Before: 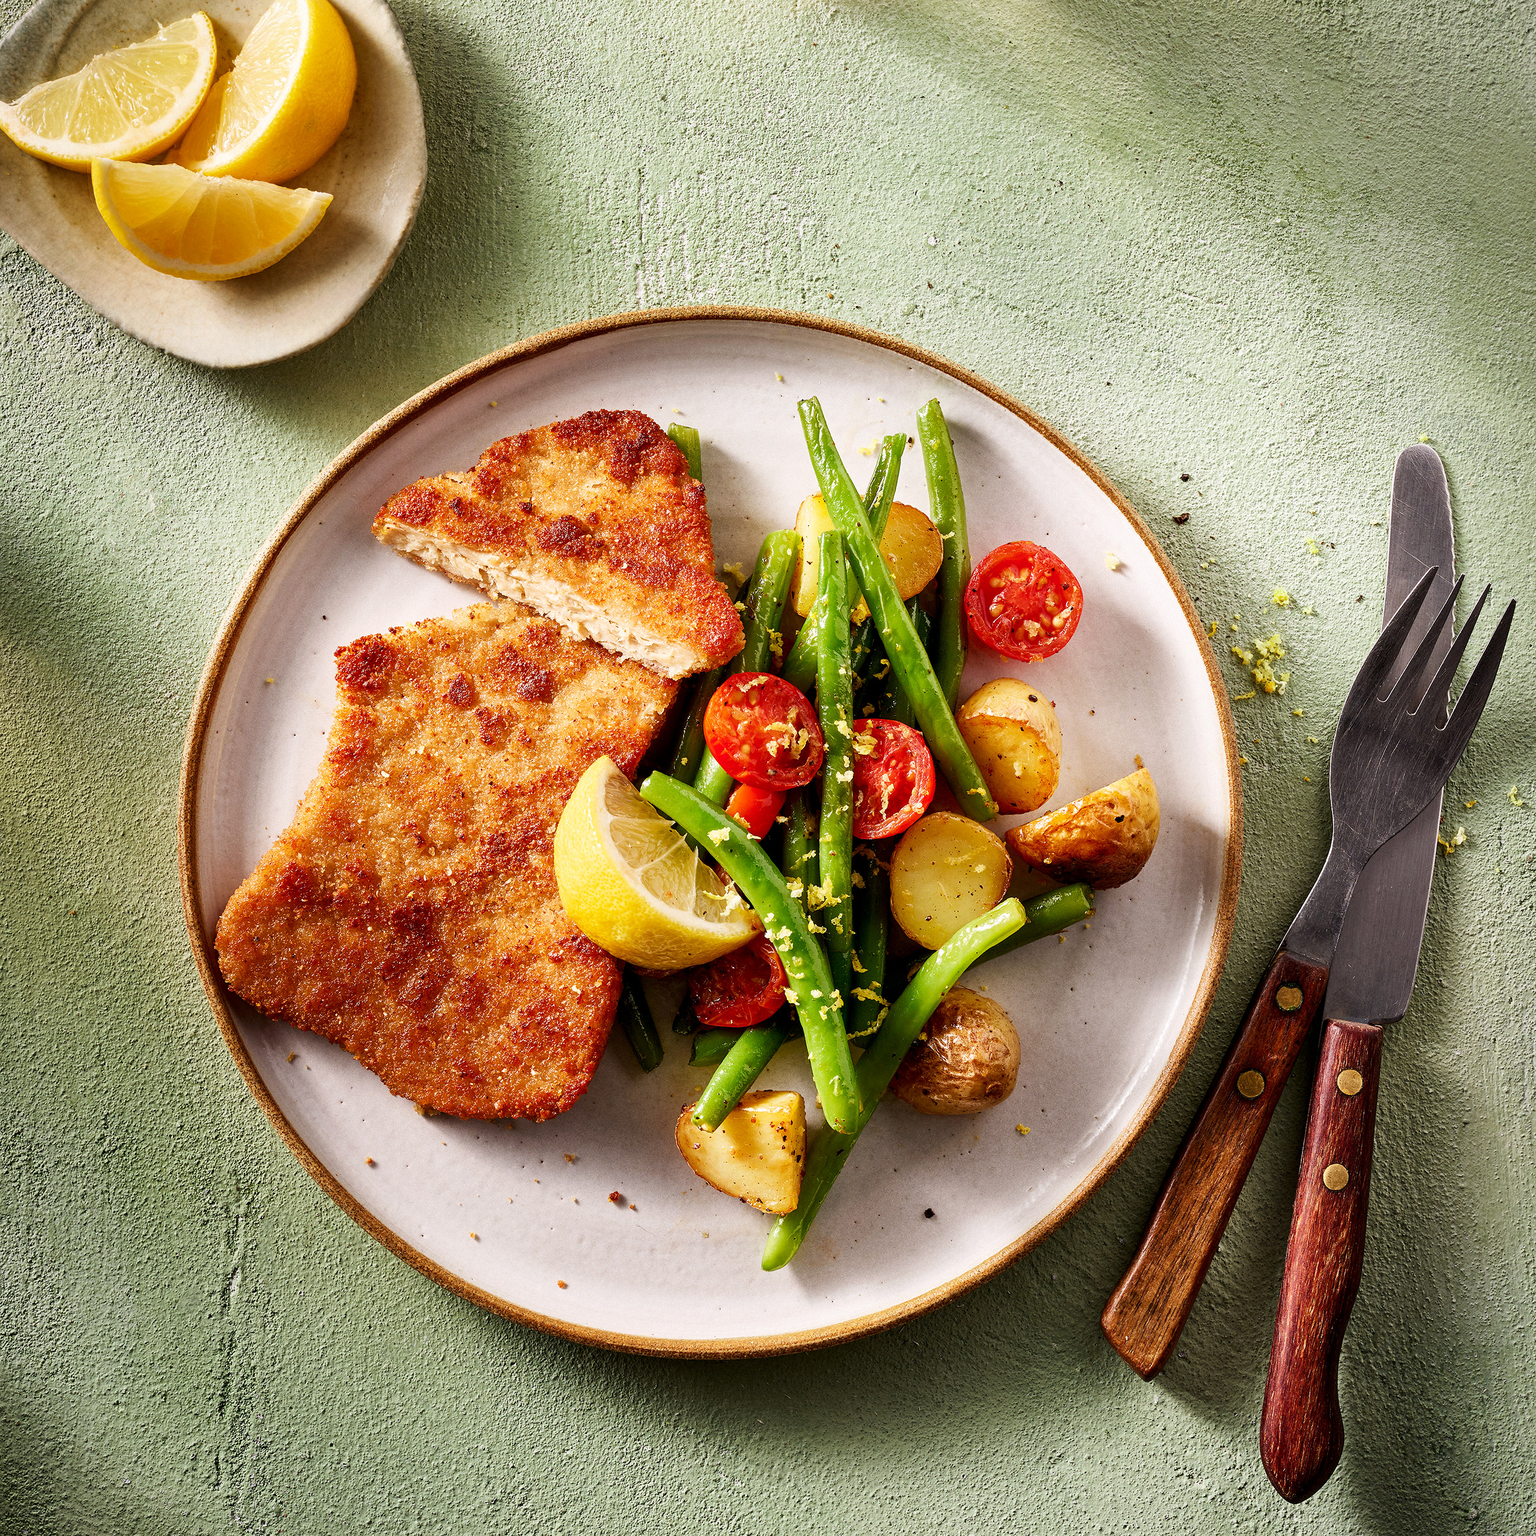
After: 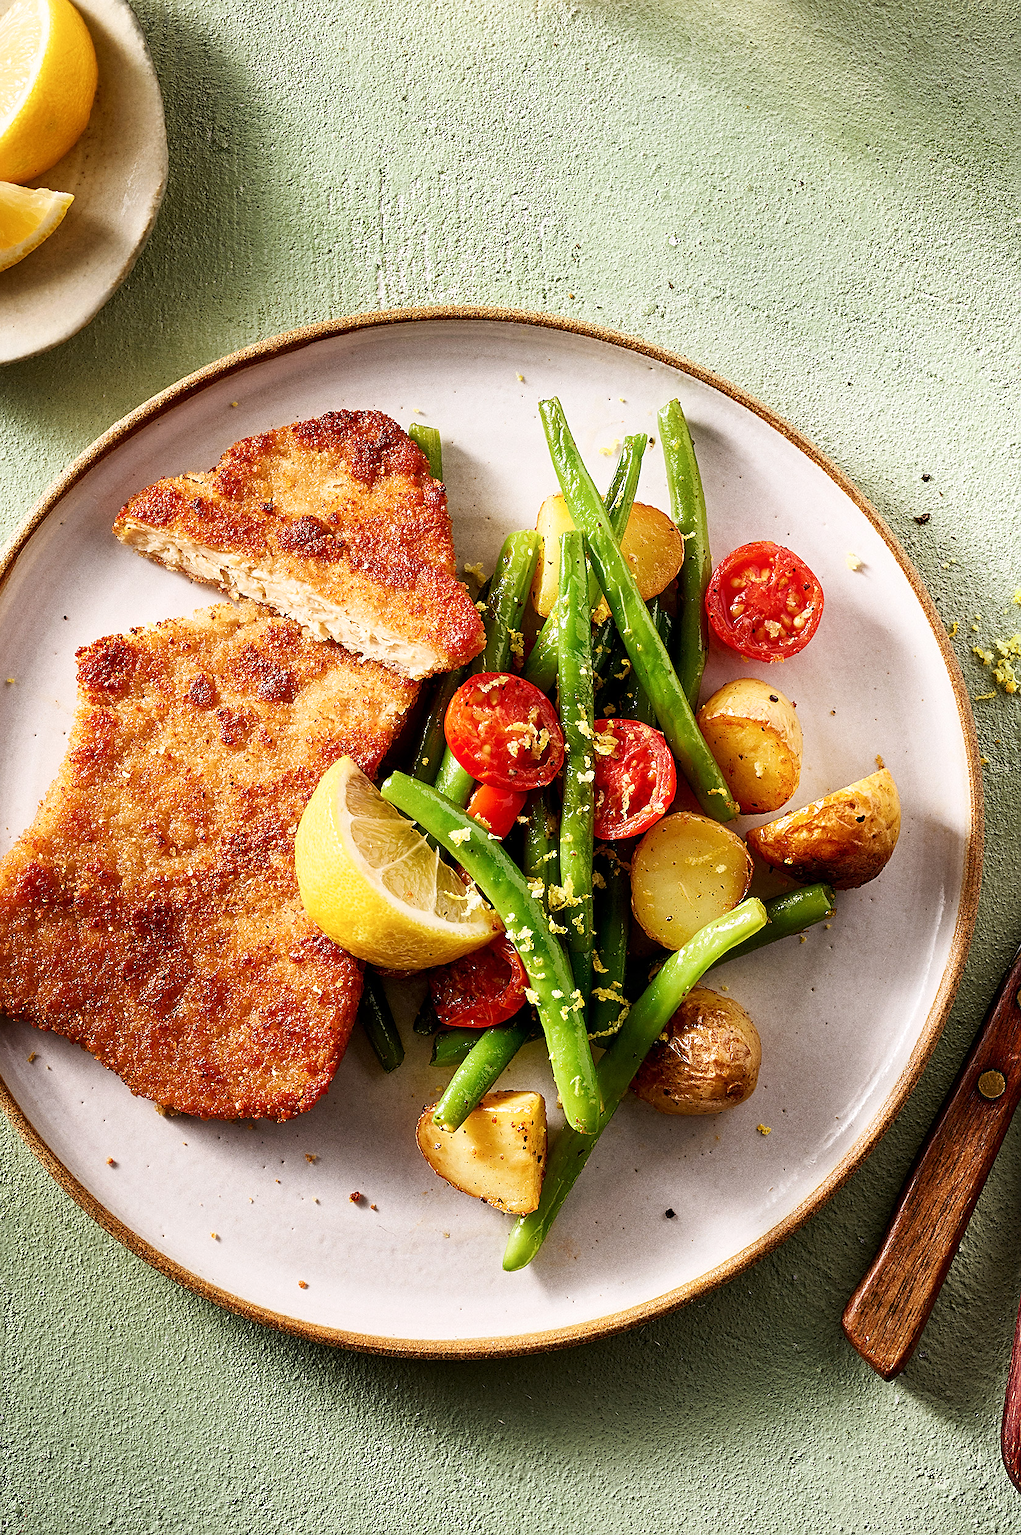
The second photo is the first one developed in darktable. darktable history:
shadows and highlights: shadows 0, highlights 40
crop: left 16.899%, right 16.556%
sharpen: on, module defaults
